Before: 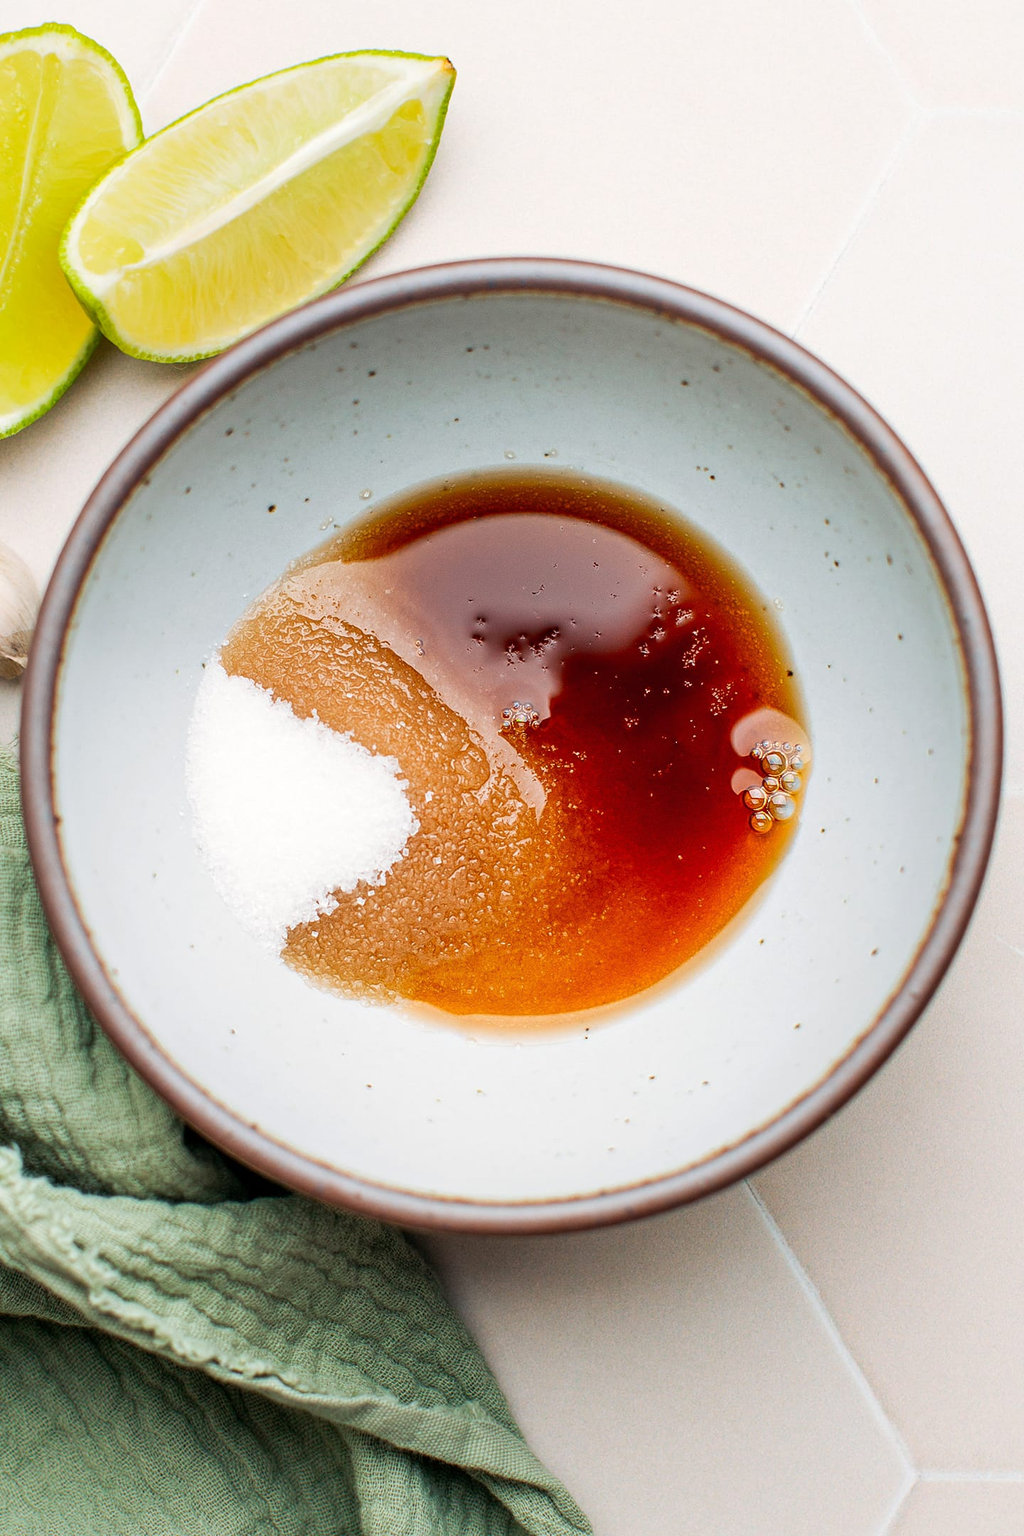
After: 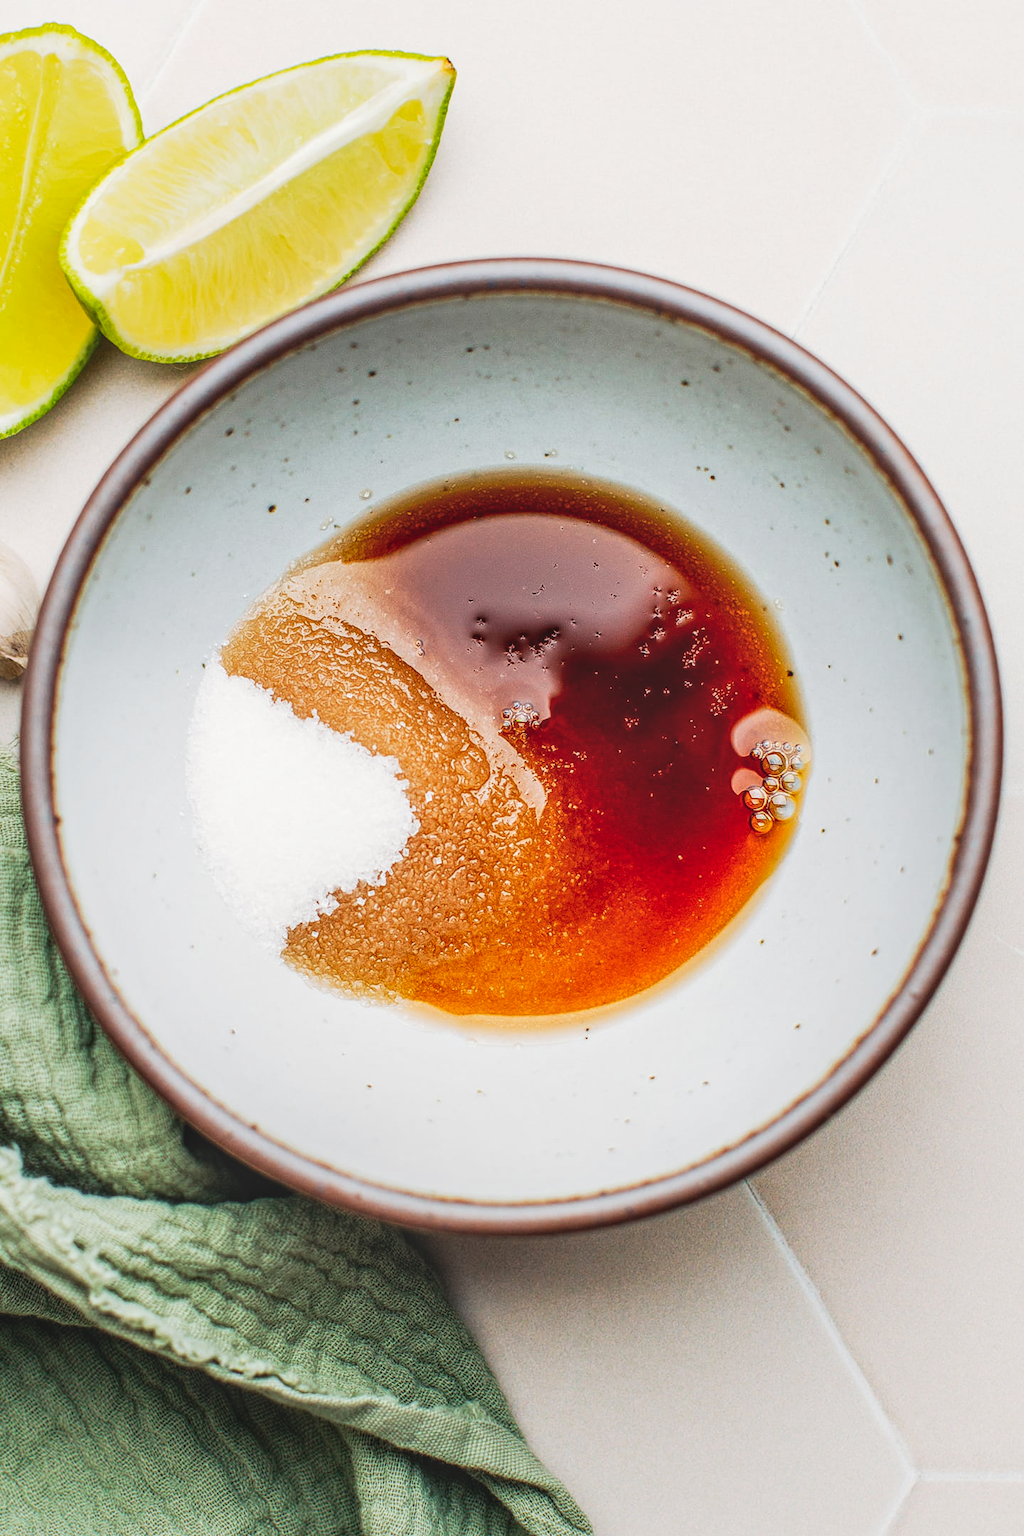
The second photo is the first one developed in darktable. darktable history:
local contrast: highlights 1%, shadows 4%, detail 133%
tone curve: curves: ch0 [(0, 0.084) (0.155, 0.169) (0.46, 0.466) (0.751, 0.788) (1, 0.961)]; ch1 [(0, 0) (0.43, 0.408) (0.476, 0.469) (0.505, 0.503) (0.553, 0.563) (0.592, 0.581) (0.631, 0.625) (1, 1)]; ch2 [(0, 0) (0.505, 0.495) (0.55, 0.557) (0.583, 0.573) (1, 1)], preserve colors none
